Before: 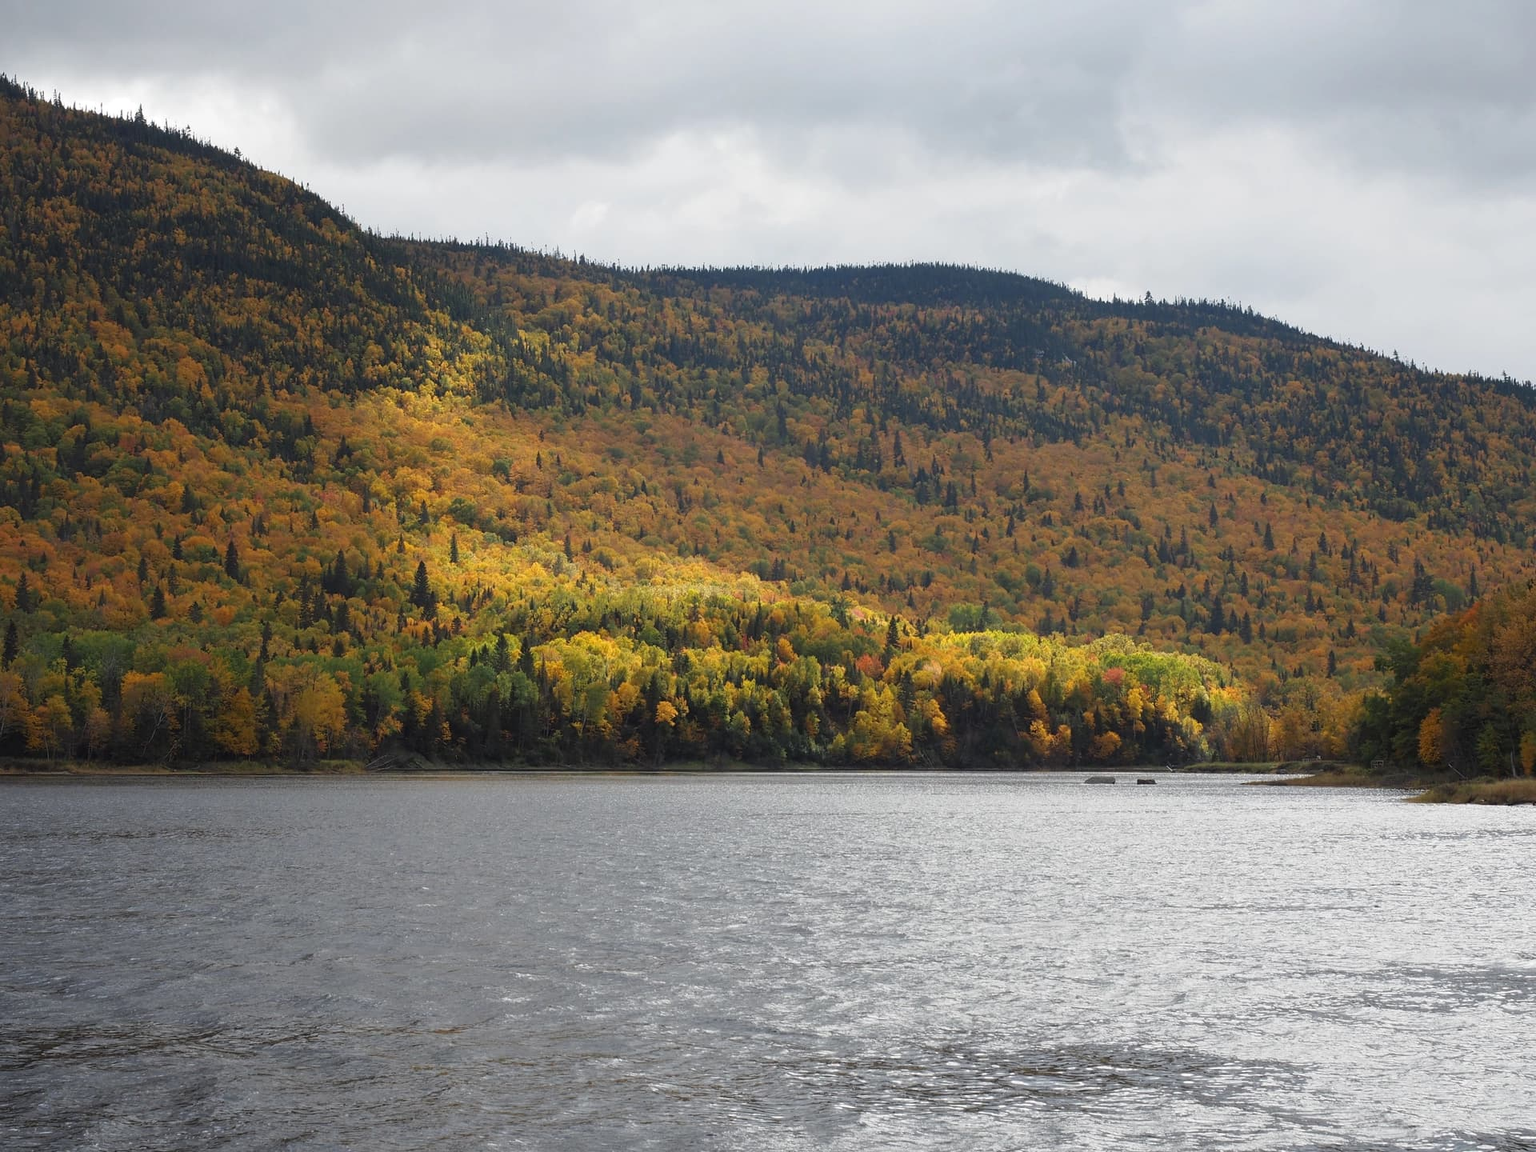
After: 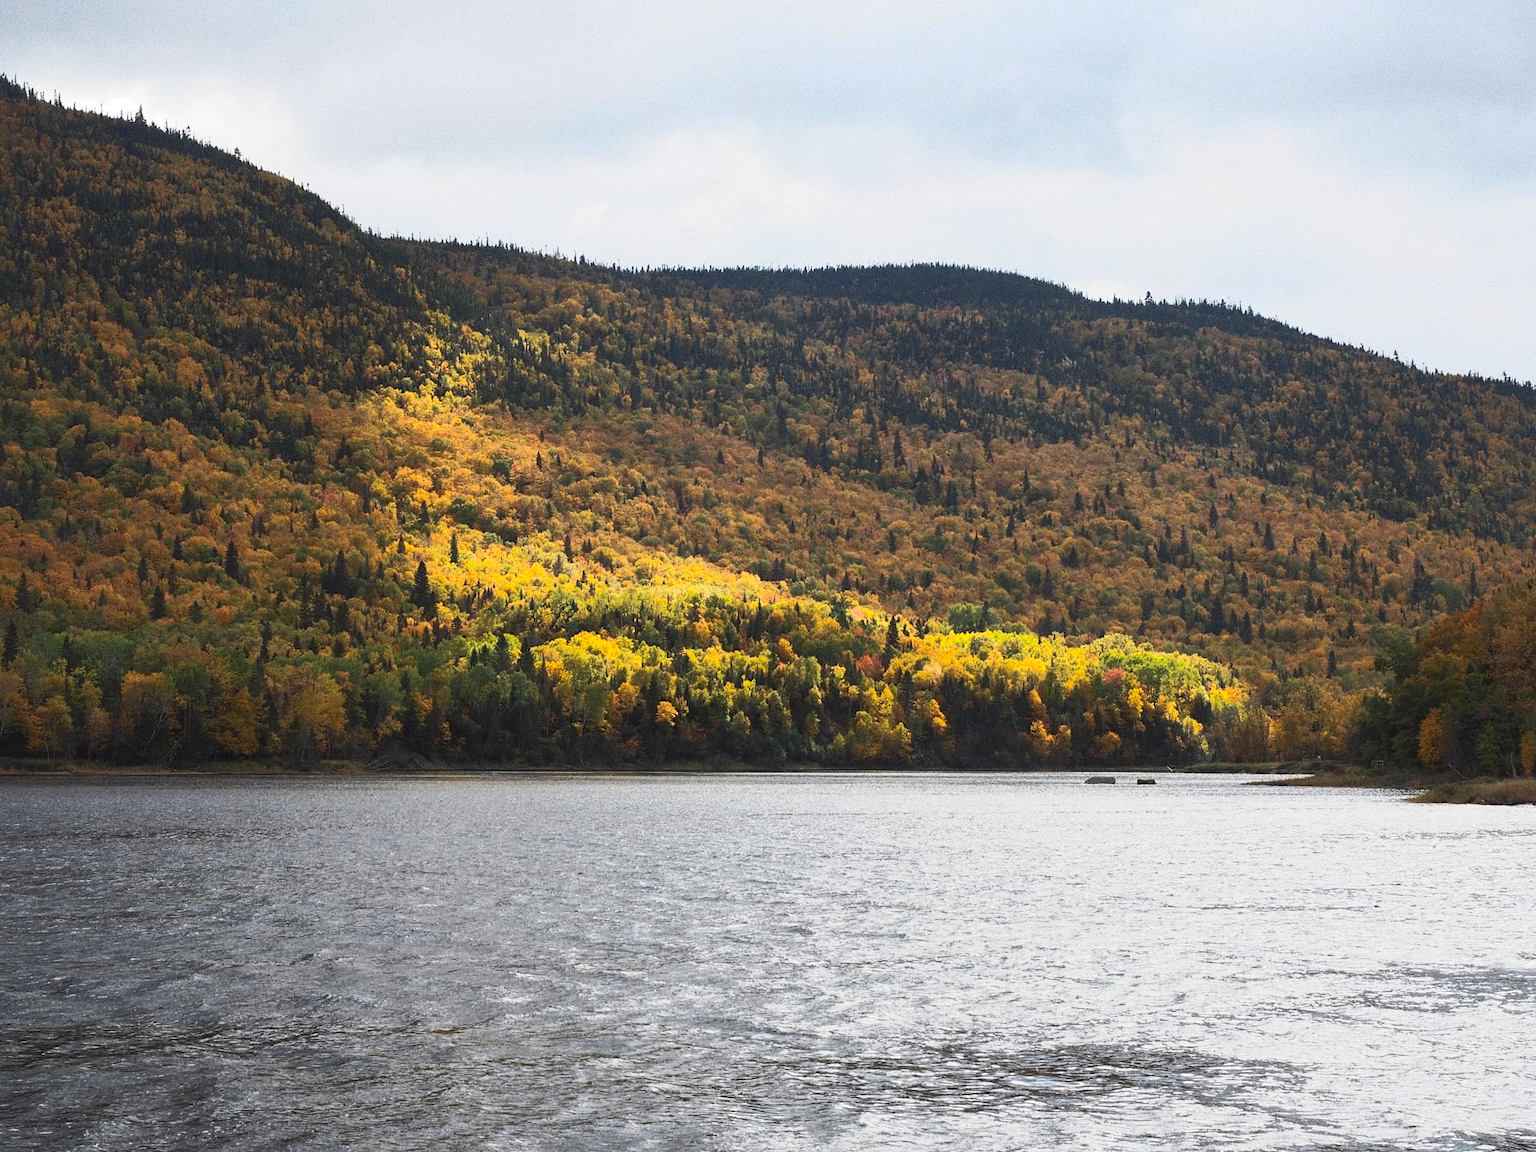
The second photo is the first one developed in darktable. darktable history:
tone curve: curves: ch0 [(0, 0) (0.427, 0.375) (0.616, 0.801) (1, 1)], color space Lab, linked channels, preserve colors none
grain: coarseness 0.09 ISO, strength 40%
shadows and highlights: on, module defaults
